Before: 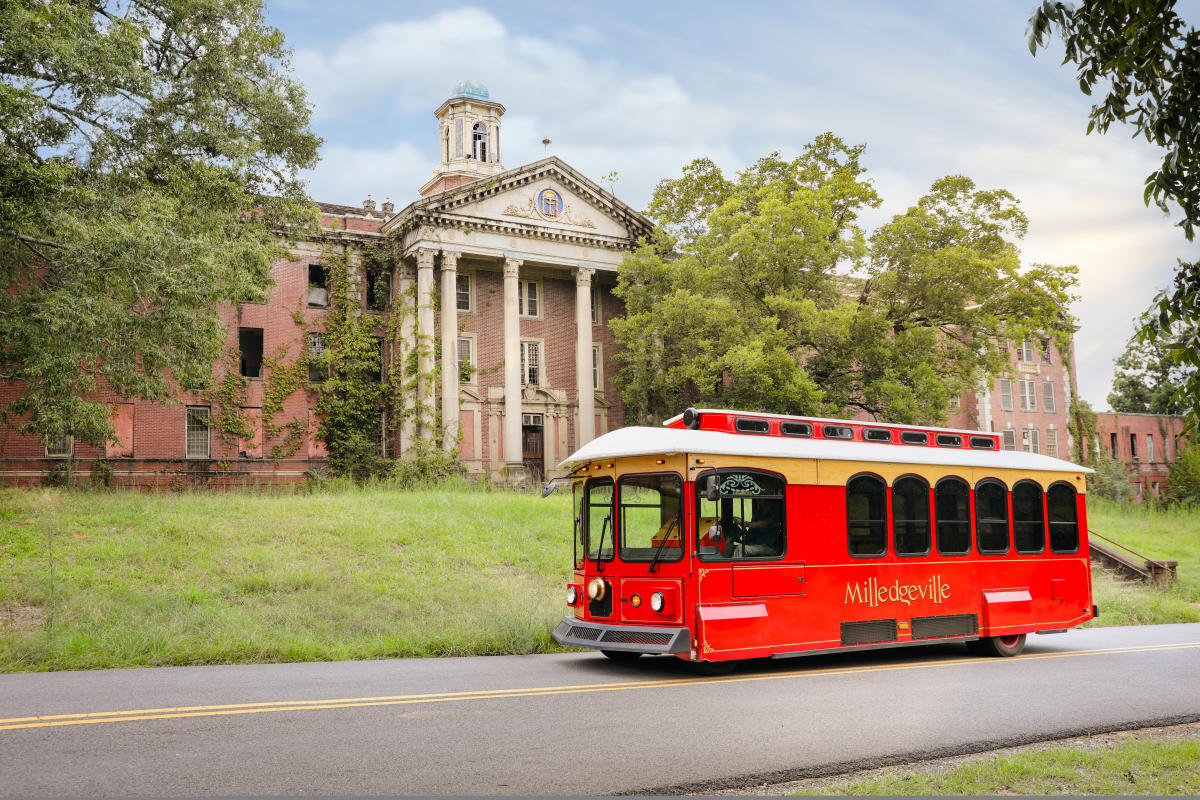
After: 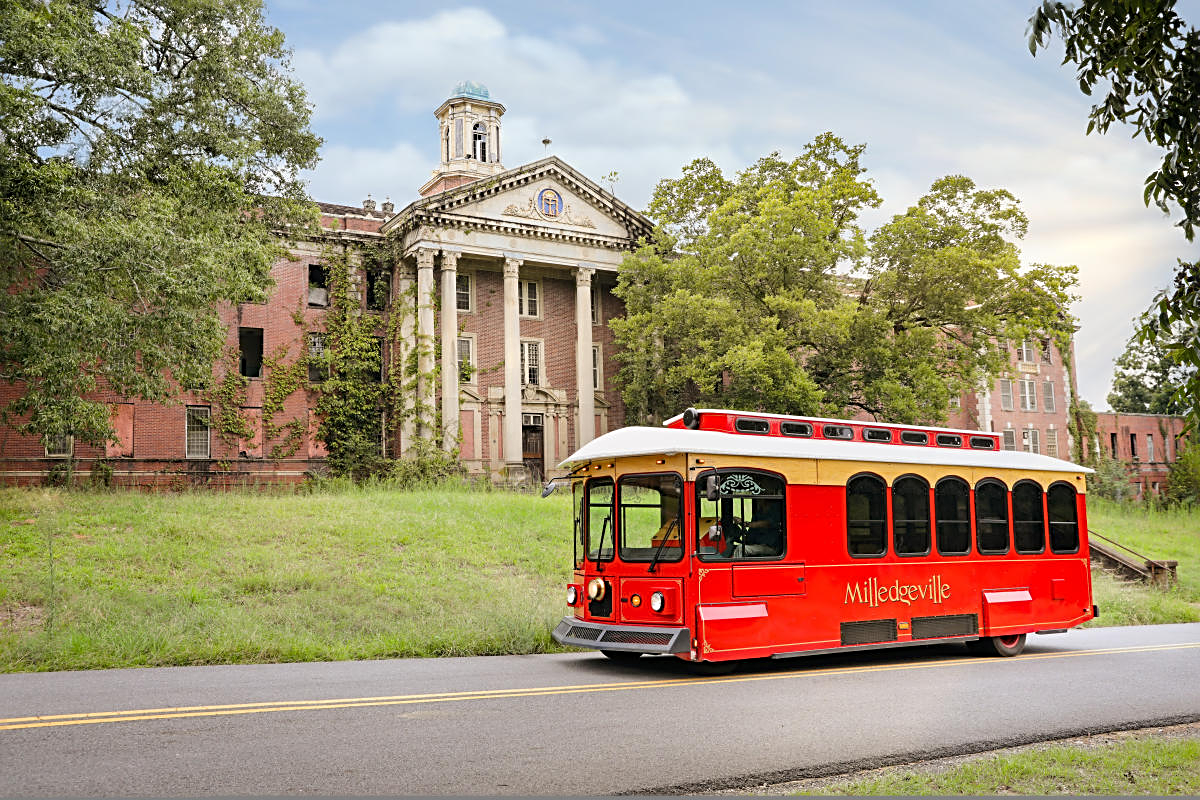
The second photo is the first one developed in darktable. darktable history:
sharpen: radius 2.767
